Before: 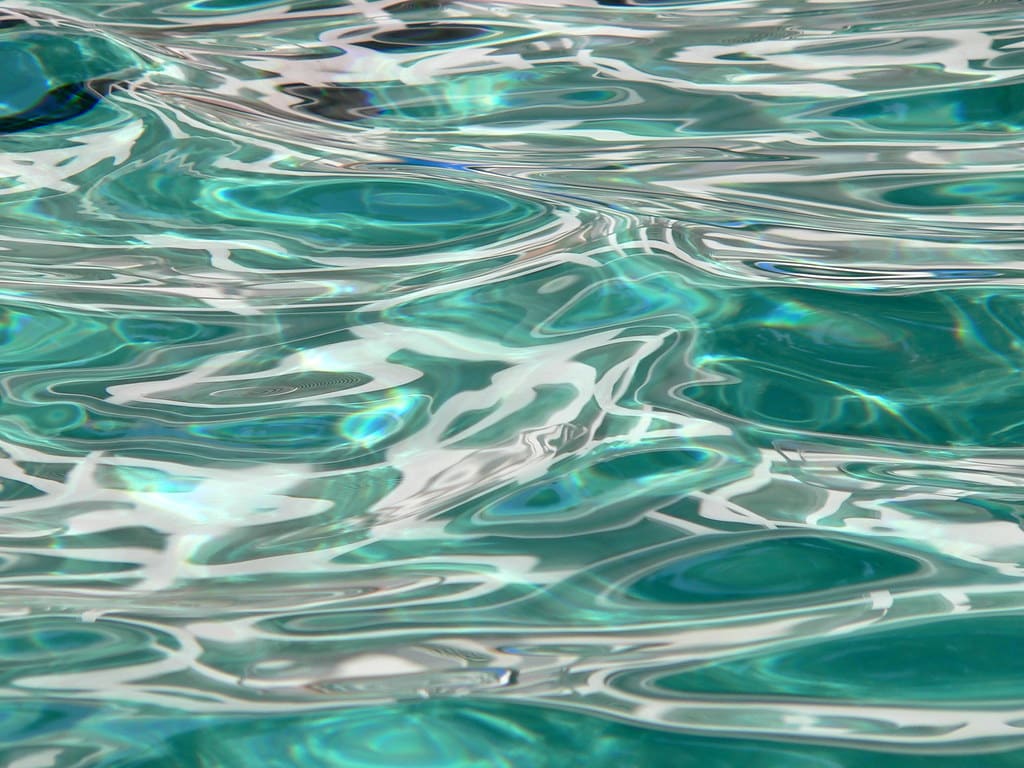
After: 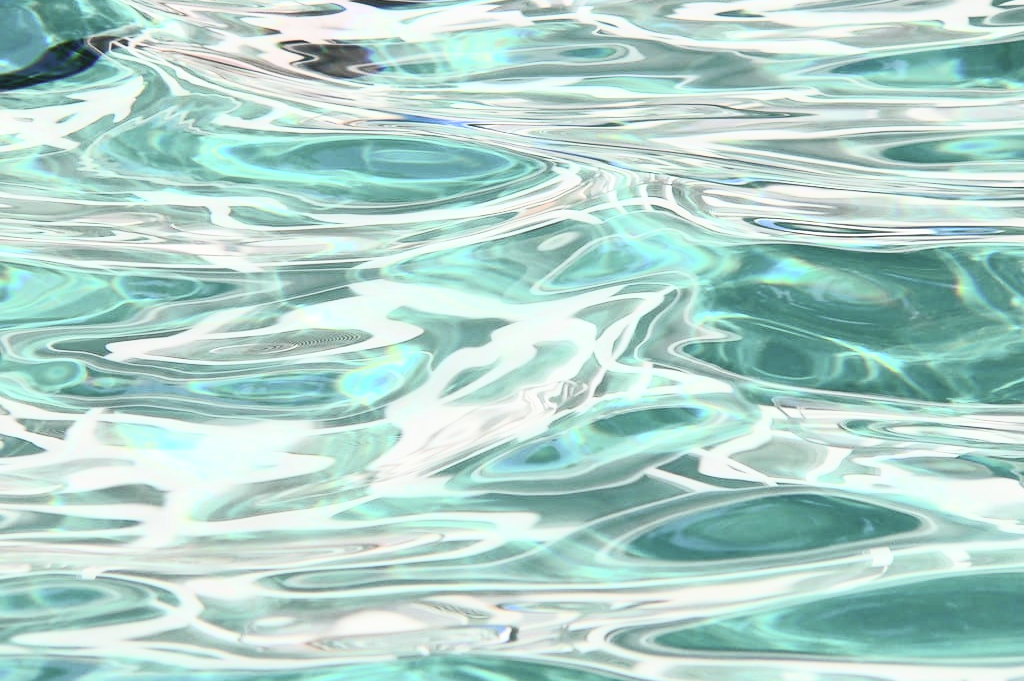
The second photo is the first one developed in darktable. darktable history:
crop and rotate: top 5.609%, bottom 5.609%
contrast brightness saturation: contrast 0.43, brightness 0.56, saturation -0.19
